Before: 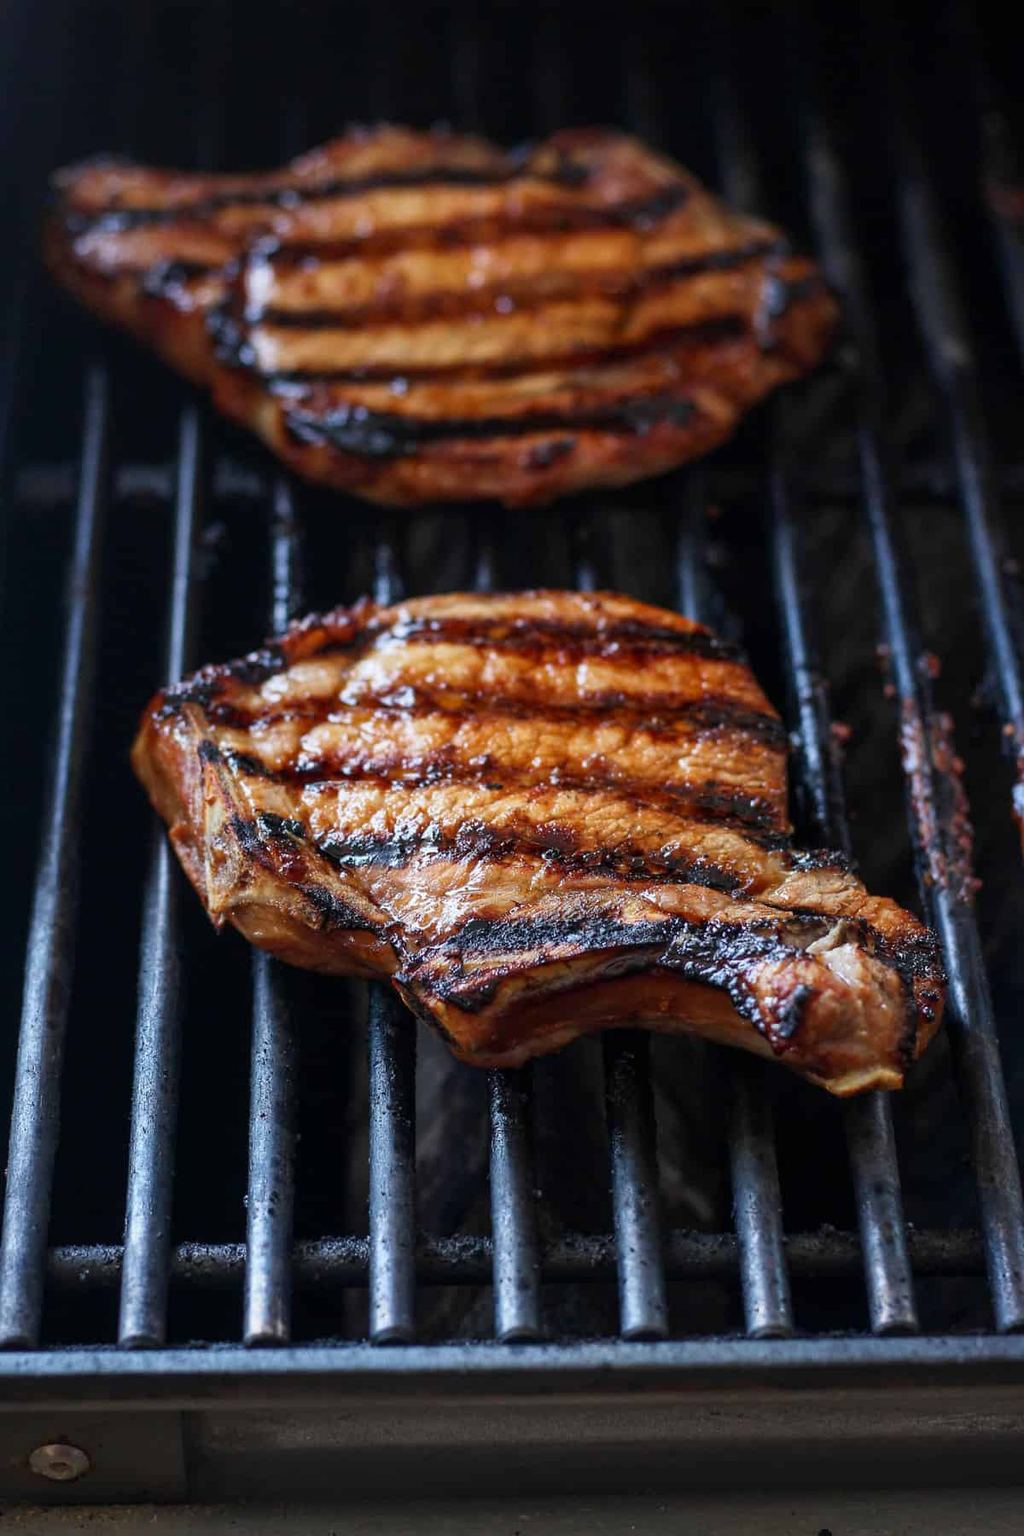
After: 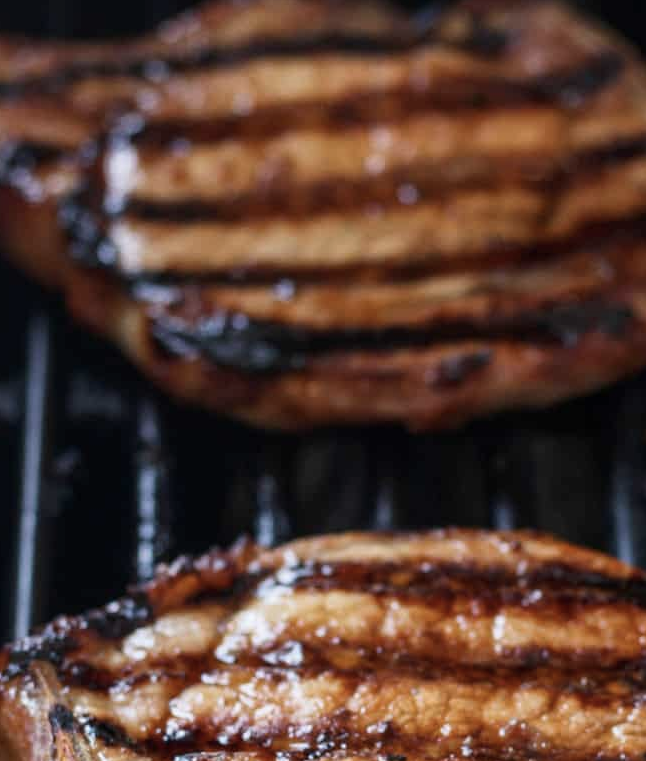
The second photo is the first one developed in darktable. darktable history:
crop: left 15.306%, top 9.065%, right 30.789%, bottom 48.638%
contrast brightness saturation: contrast 0.06, brightness -0.01, saturation -0.23
